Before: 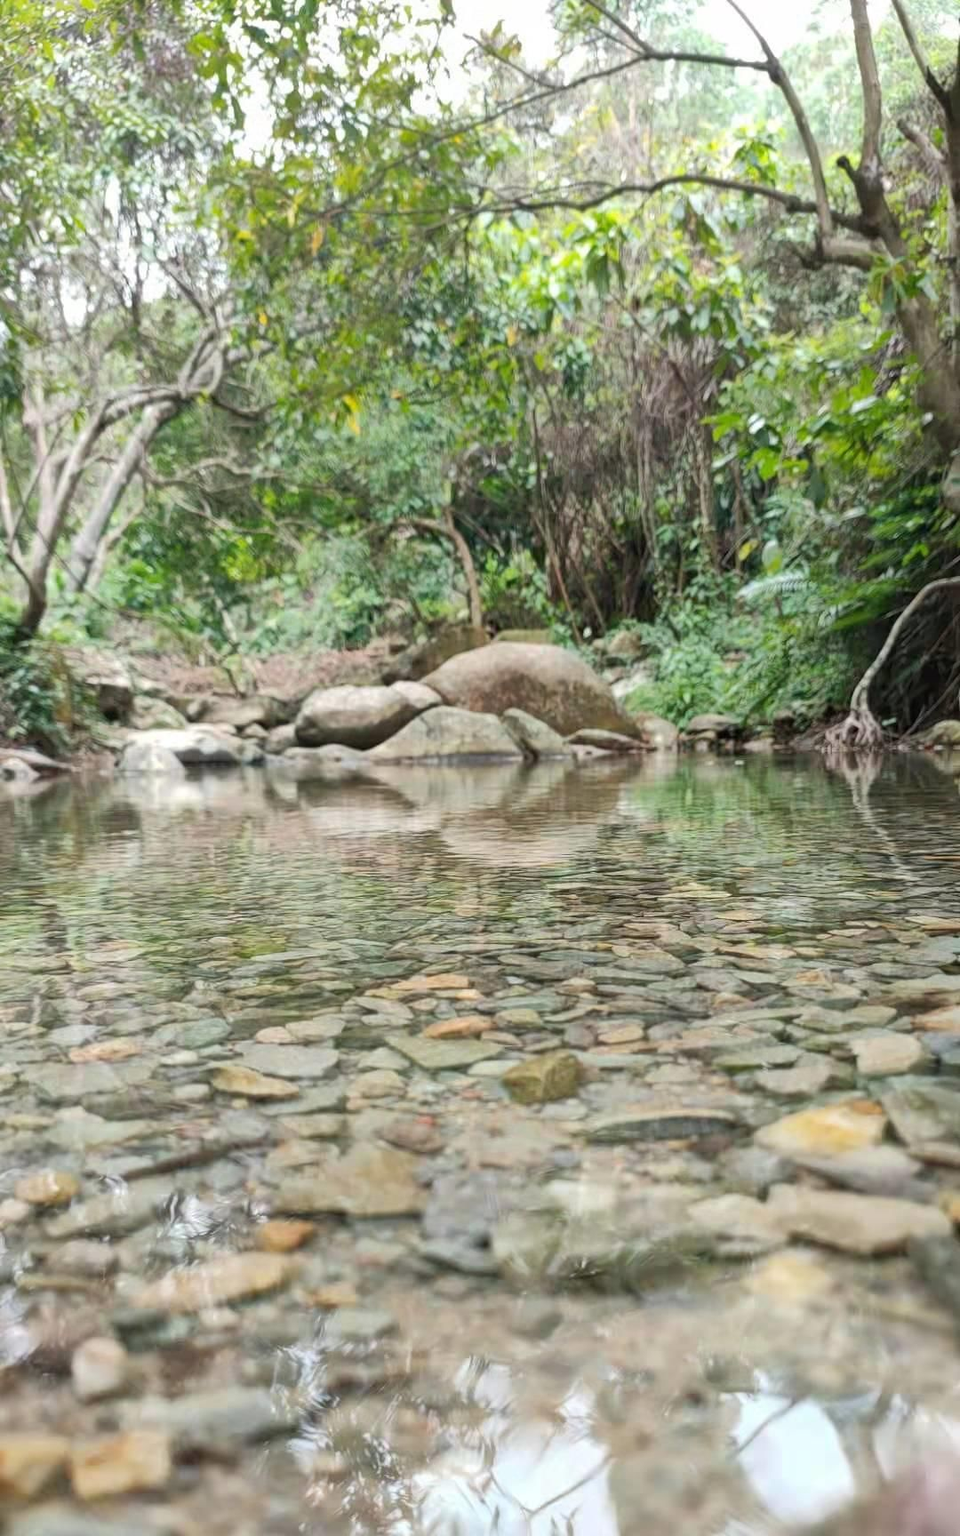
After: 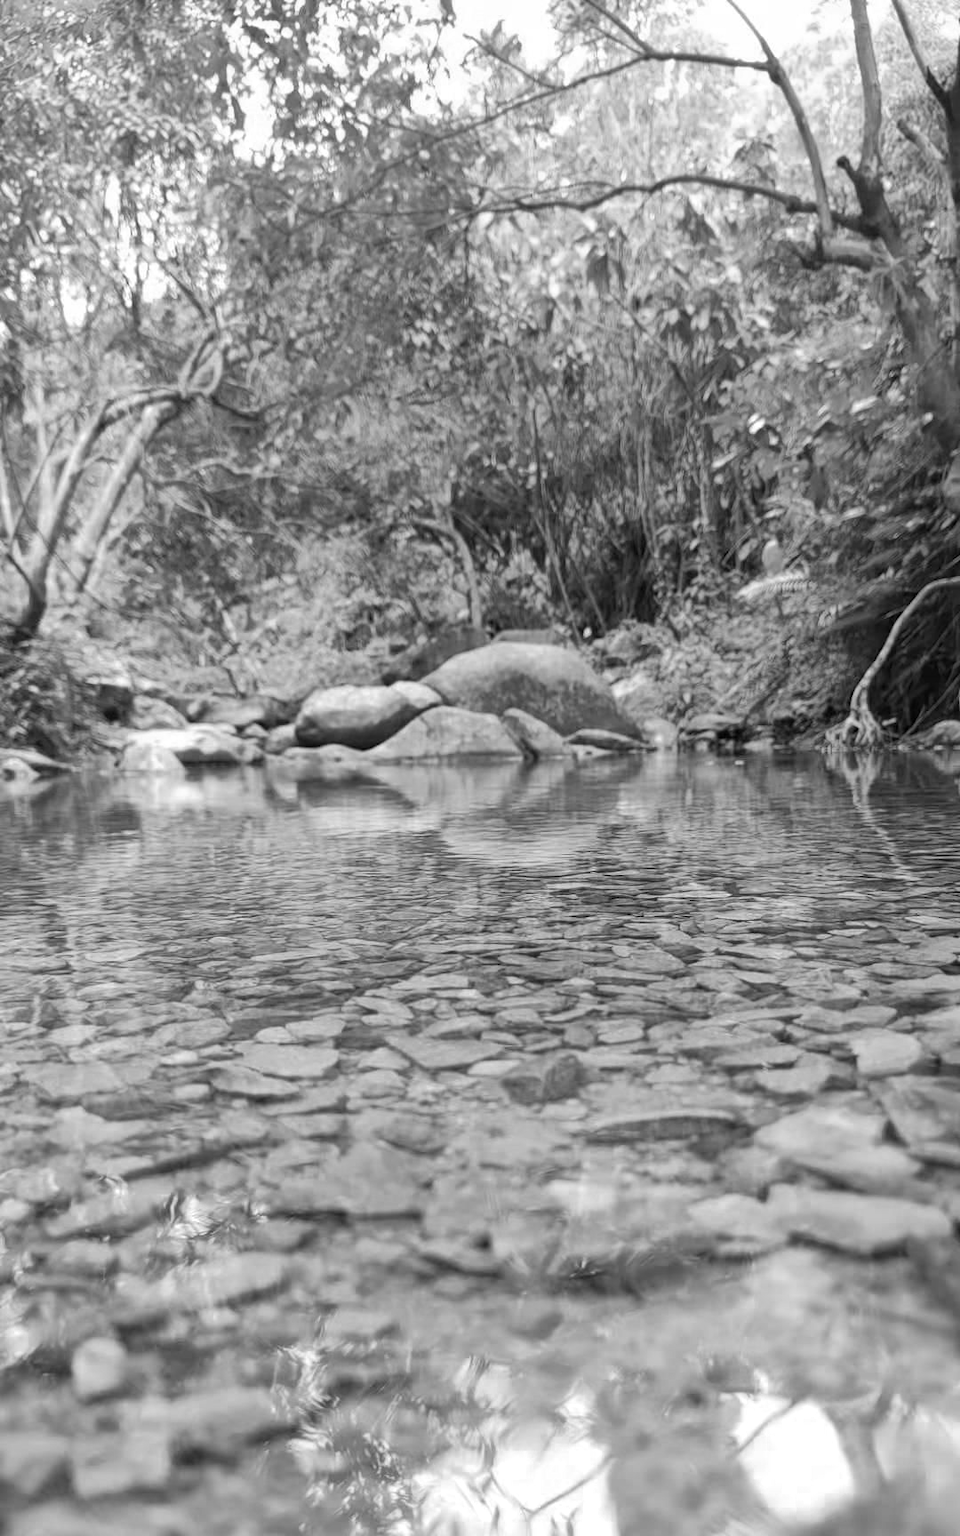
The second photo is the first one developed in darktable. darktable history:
color zones: curves: ch0 [(0, 0.613) (0.01, 0.613) (0.245, 0.448) (0.498, 0.529) (0.642, 0.665) (0.879, 0.777) (0.99, 0.613)]; ch1 [(0, 0) (0.143, 0) (0.286, 0) (0.429, 0) (0.571, 0) (0.714, 0) (0.857, 0)]
